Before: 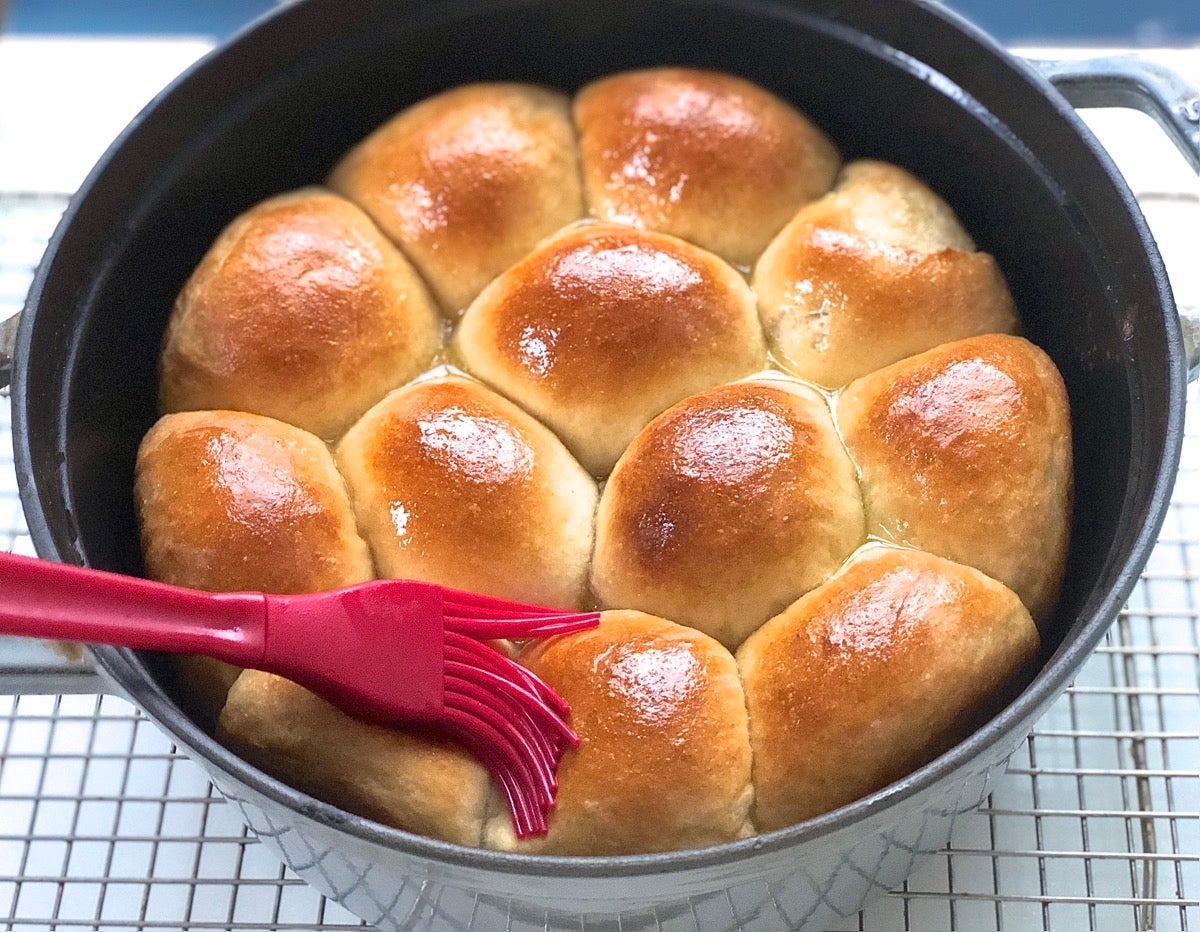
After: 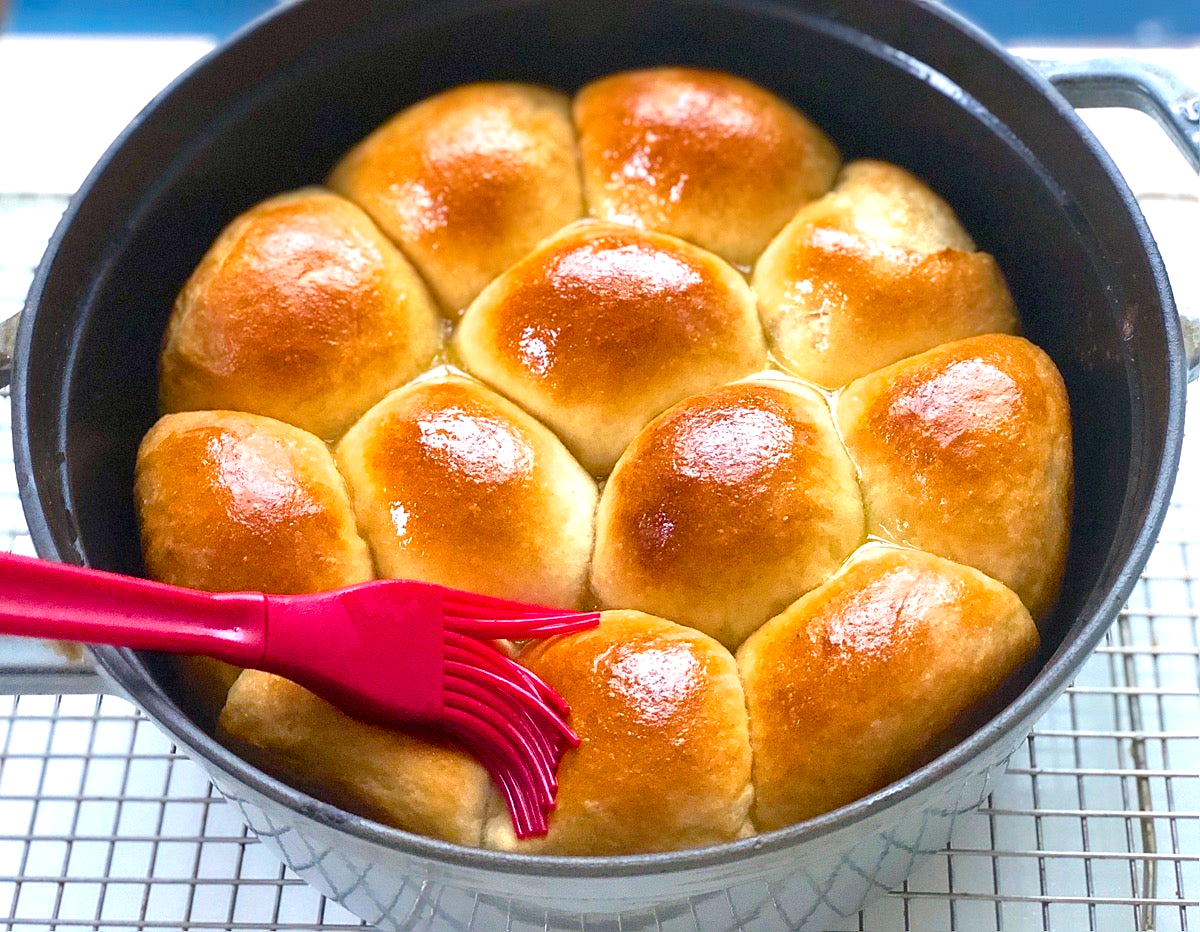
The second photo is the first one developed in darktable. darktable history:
color balance rgb: linear chroma grading › global chroma 8.251%, perceptual saturation grading › global saturation 27.571%, perceptual saturation grading › highlights -25.189%, perceptual saturation grading › shadows 24.565%, global vibrance 20%
exposure: exposure 0.267 EV, compensate highlight preservation false
